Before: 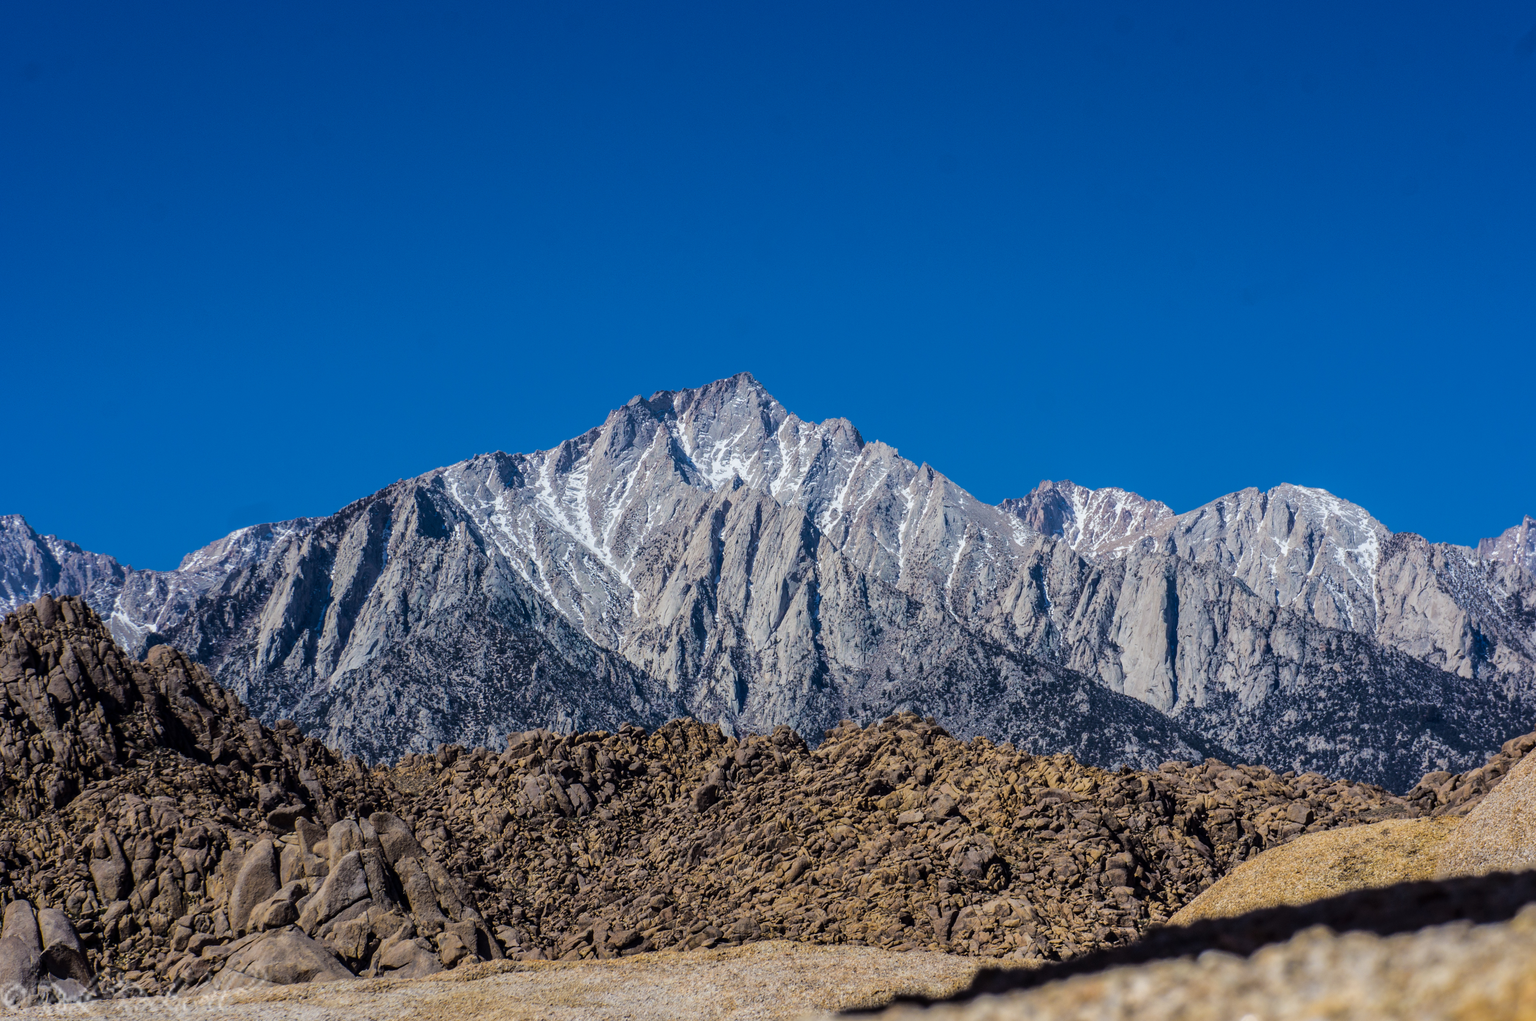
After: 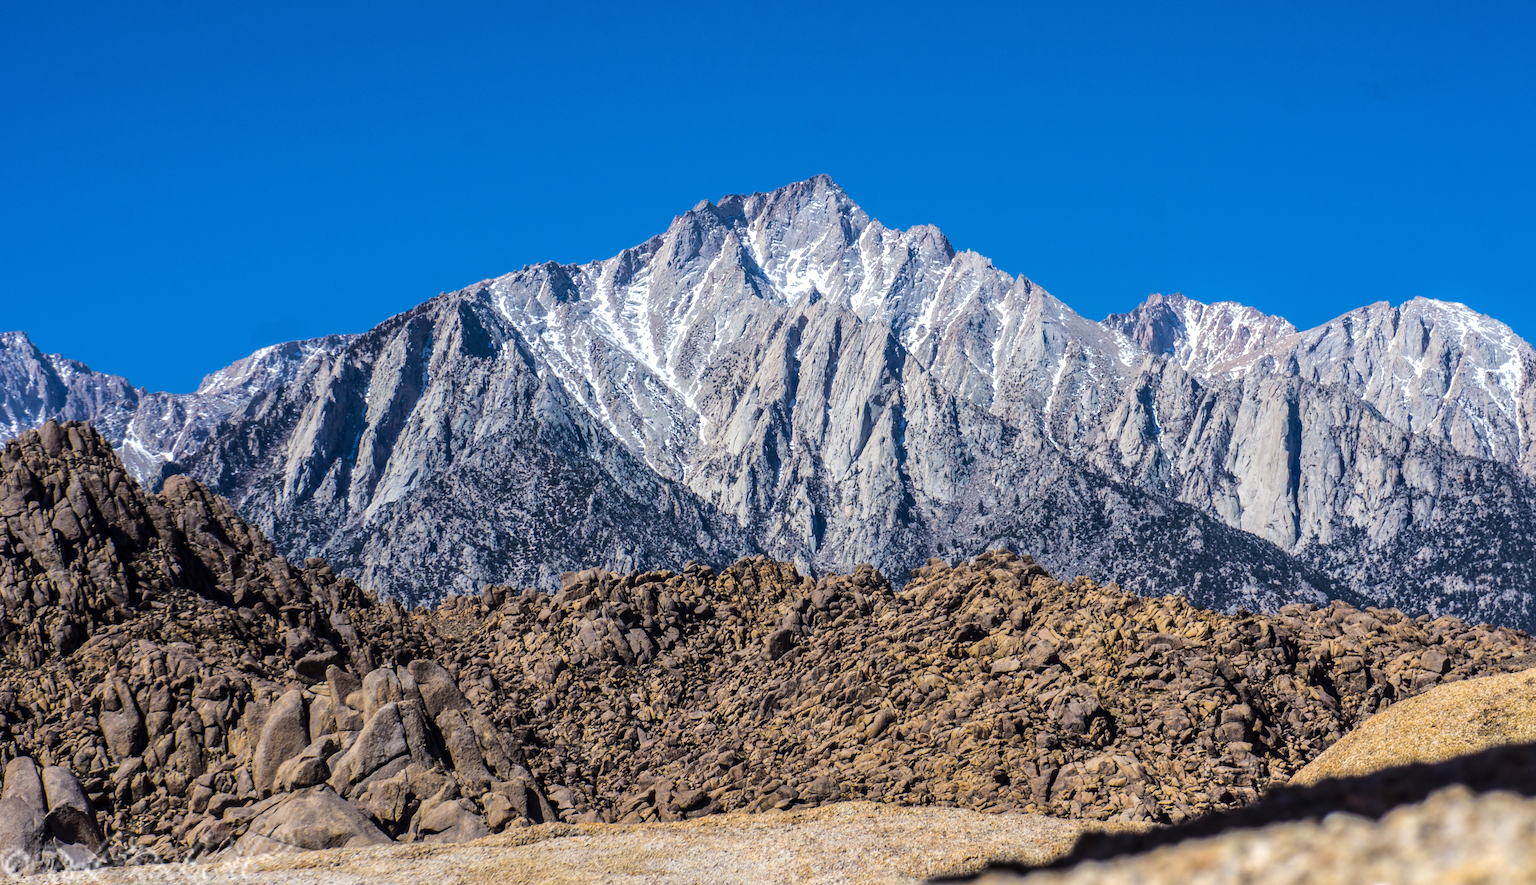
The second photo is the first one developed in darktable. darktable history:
crop: top 21.046%, right 9.42%, bottom 0.34%
exposure: black level correction 0, exposure 0.498 EV, compensate exposure bias true, compensate highlight preservation false
